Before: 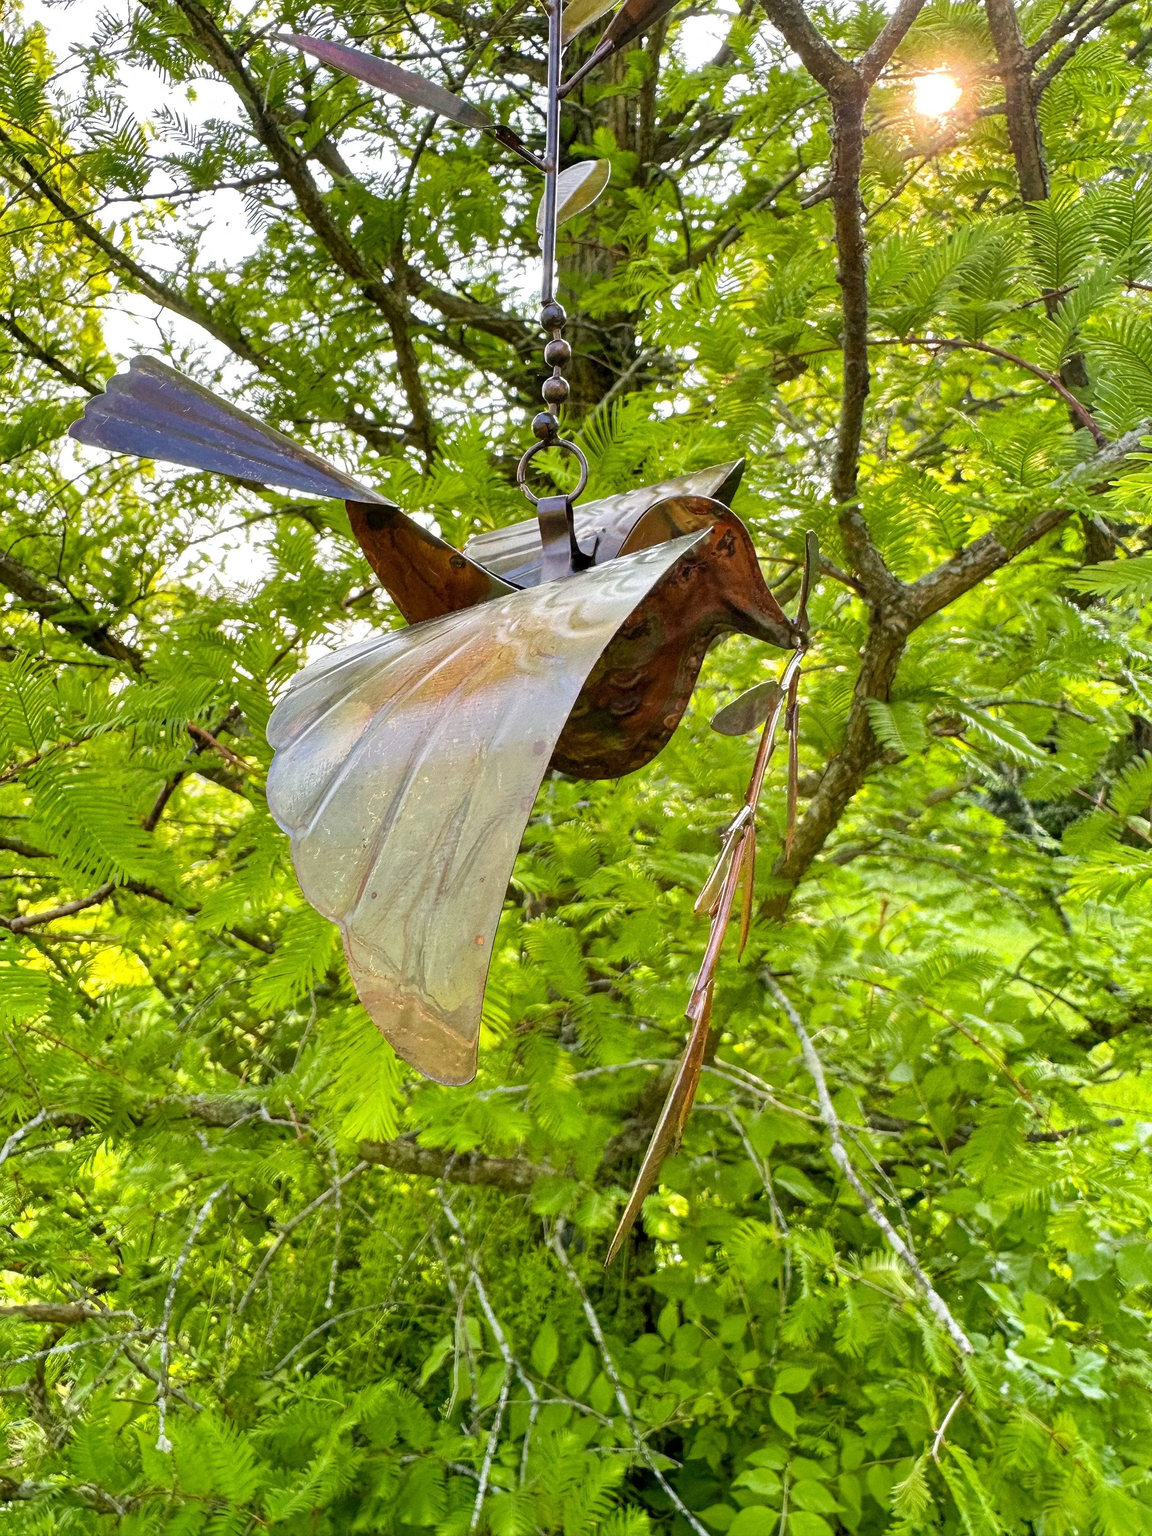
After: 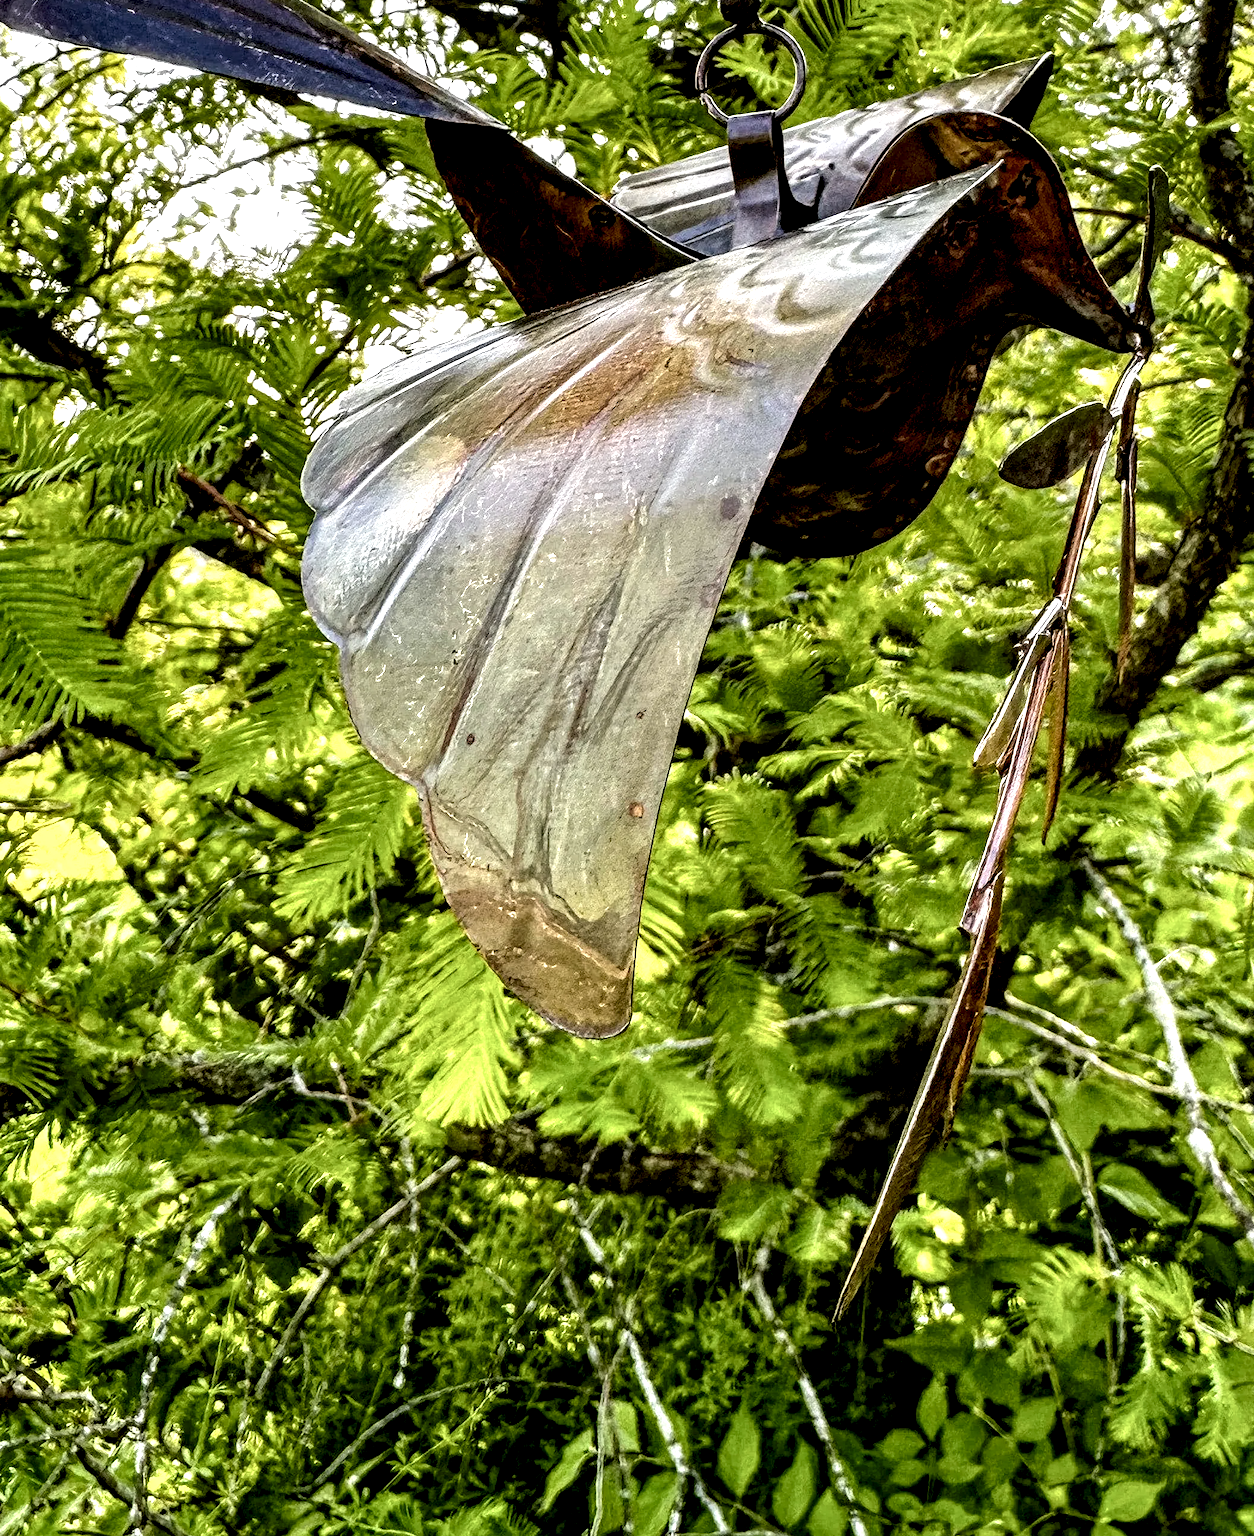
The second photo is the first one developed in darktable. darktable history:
local contrast: highlights 115%, shadows 42%, detail 293%
exposure: black level correction 0.009, exposure -0.637 EV, compensate highlight preservation false
crop: left 6.488%, top 27.668%, right 24.183%, bottom 8.656%
color balance rgb: global vibrance 6.81%, saturation formula JzAzBz (2021)
